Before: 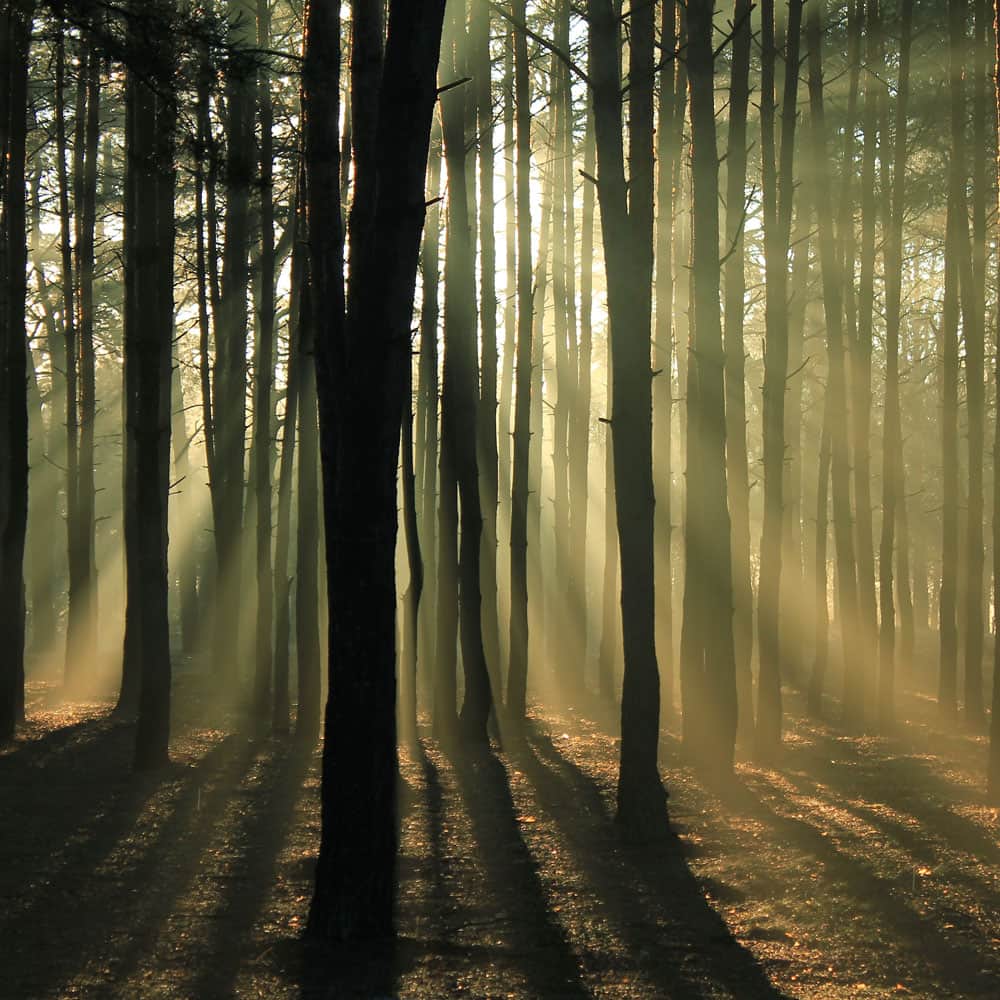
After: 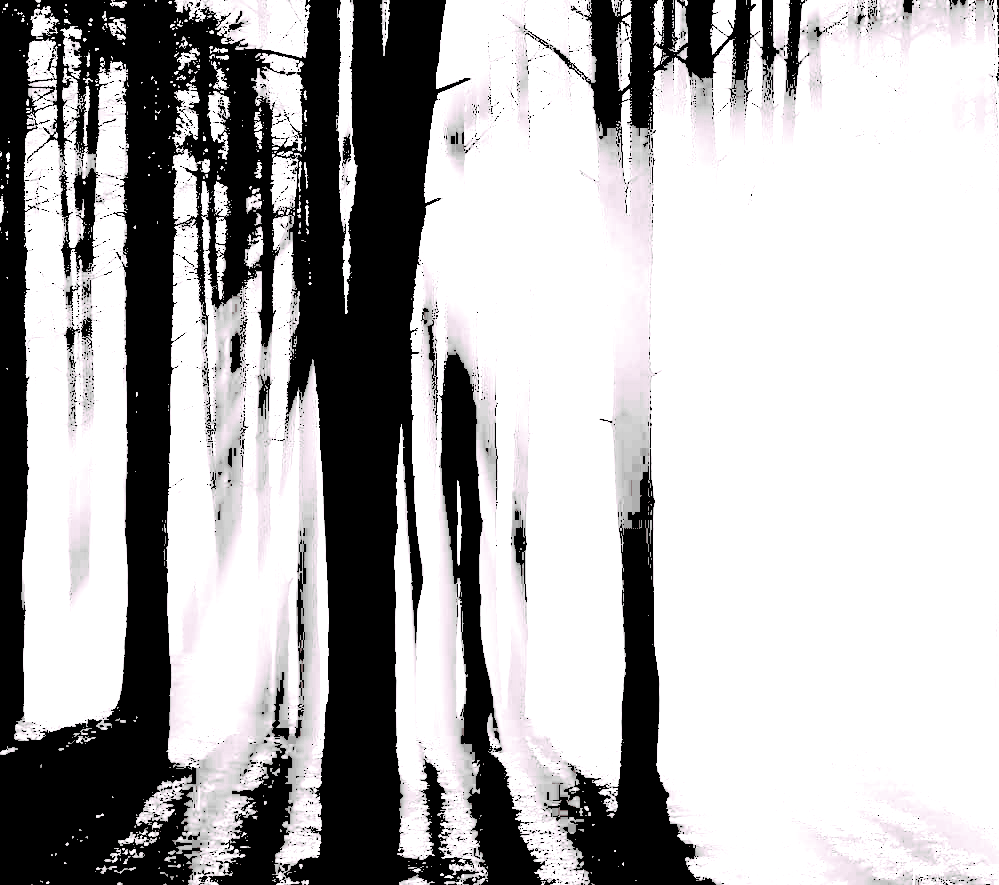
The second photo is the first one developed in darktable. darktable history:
split-toning: highlights › hue 298.8°, highlights › saturation 0.73, compress 41.76%
contrast brightness saturation: contrast 0.13, brightness -0.24, saturation 0.14
crop and rotate: top 0%, bottom 11.49%
exposure: black level correction 0, exposure 1.975 EV, compensate exposure bias true, compensate highlight preservation false
levels: levels [0.246, 0.246, 0.506]
color correction: highlights a* 10.32, highlights b* 14.66, shadows a* -9.59, shadows b* -15.02
color contrast: green-magenta contrast 0, blue-yellow contrast 0
